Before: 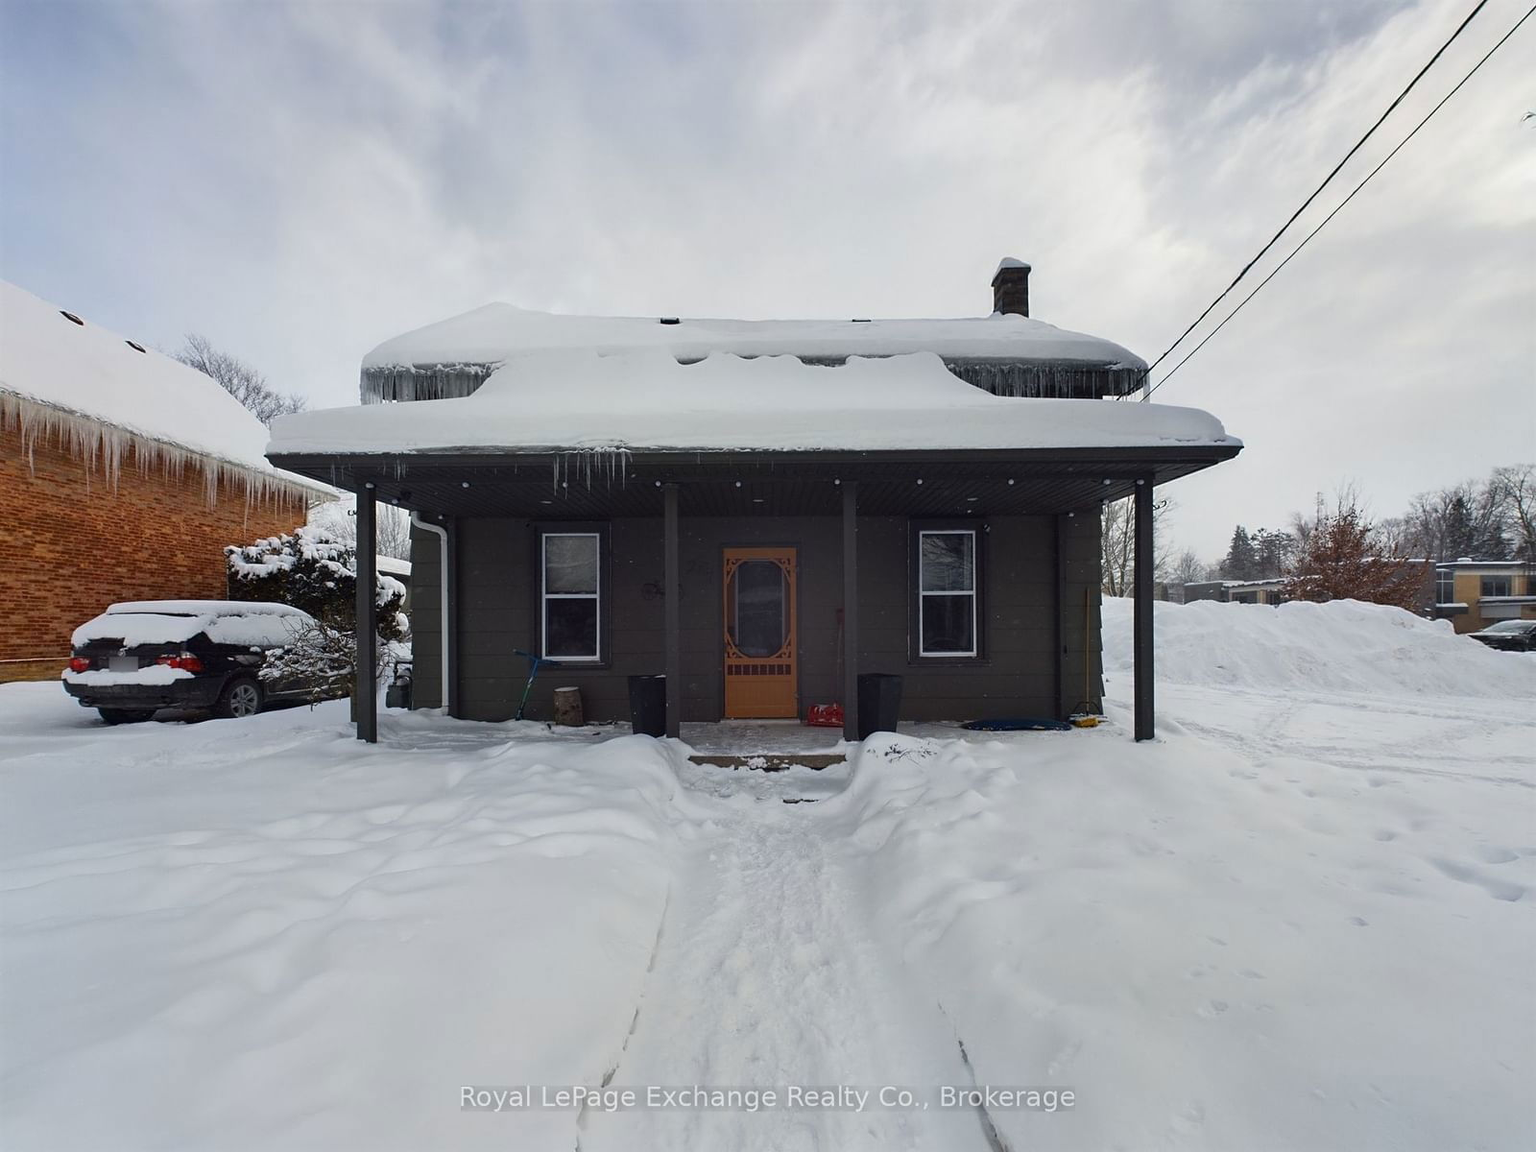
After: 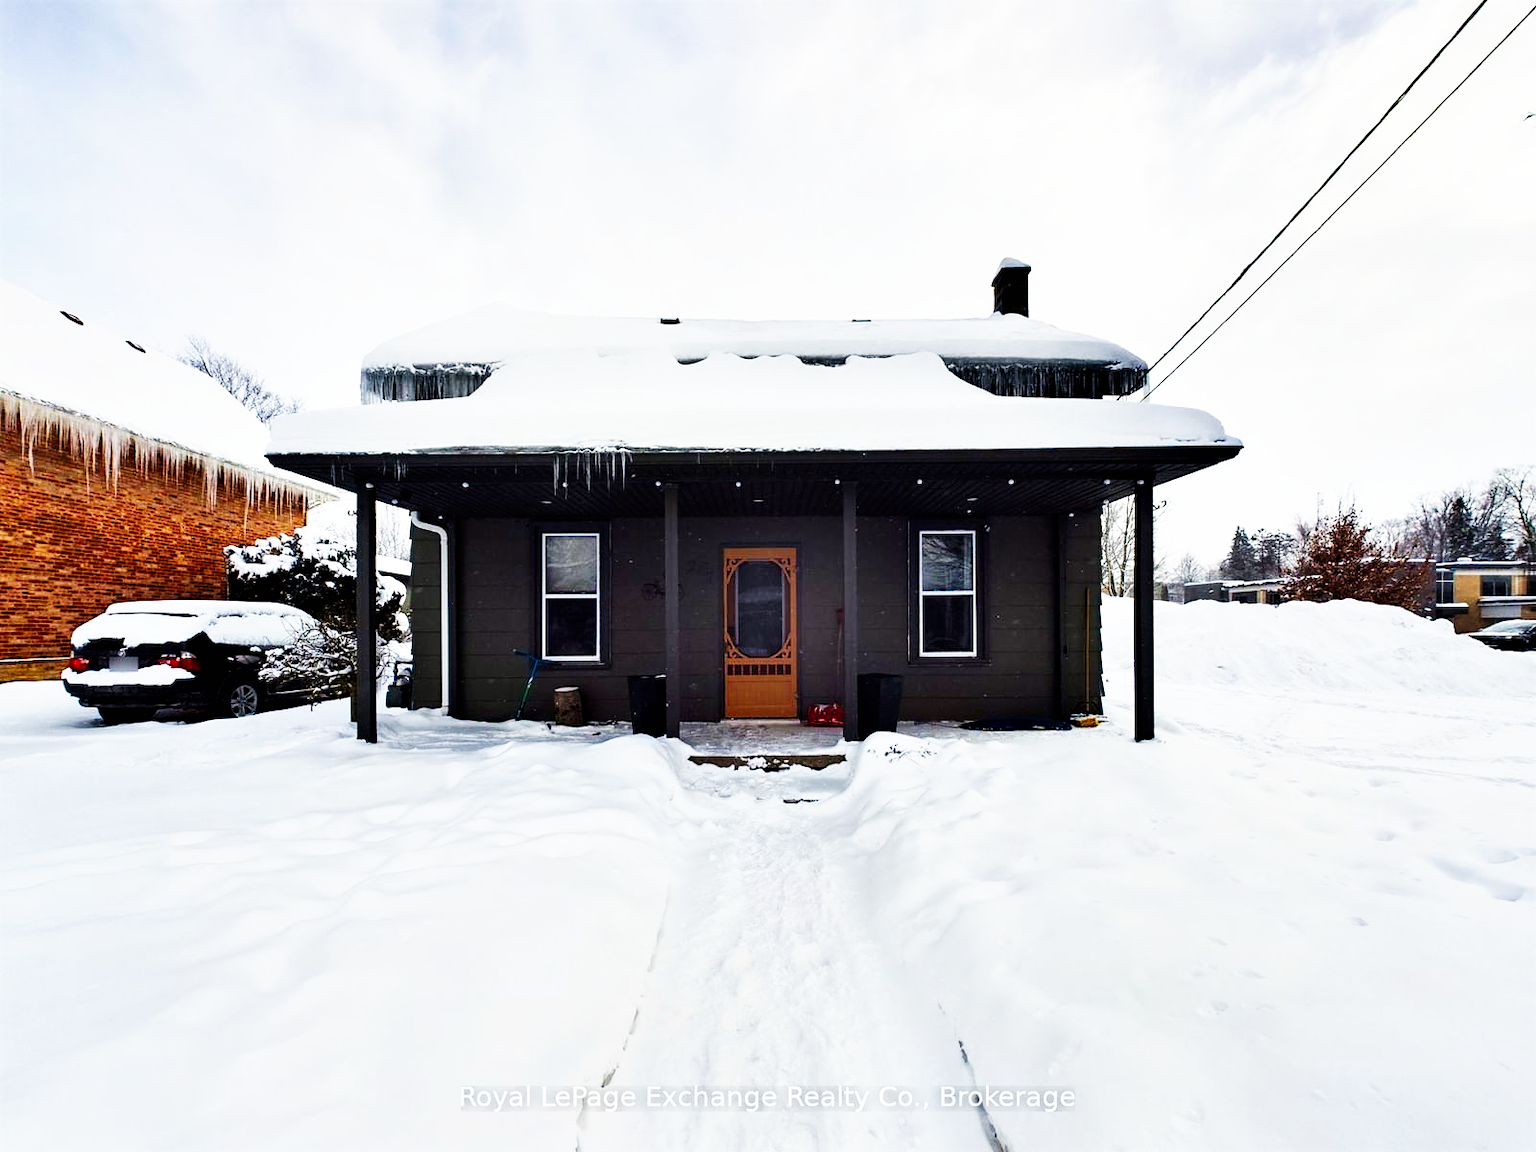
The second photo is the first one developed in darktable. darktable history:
base curve: curves: ch0 [(0, 0) (0.007, 0.004) (0.027, 0.03) (0.046, 0.07) (0.207, 0.54) (0.442, 0.872) (0.673, 0.972) (1, 1)], preserve colors none
exposure: black level correction 0, compensate highlight preservation false
contrast equalizer: y [[0.6 ×6], [0.55 ×6], [0 ×6], [0 ×6], [0 ×6]], mix 0.758
velvia: on, module defaults
